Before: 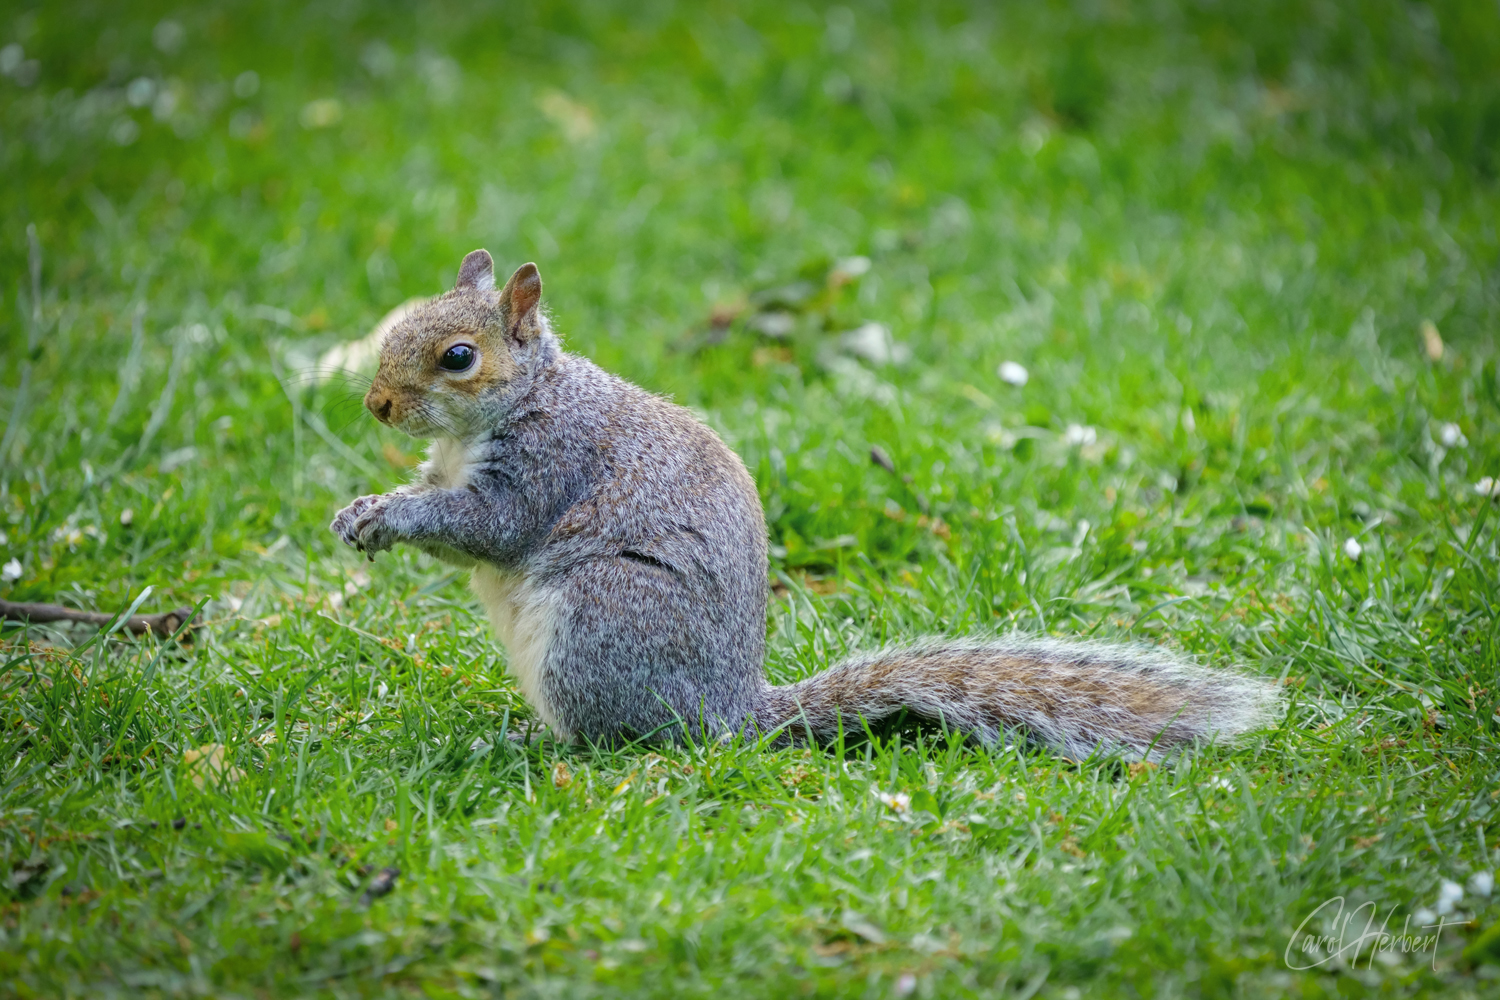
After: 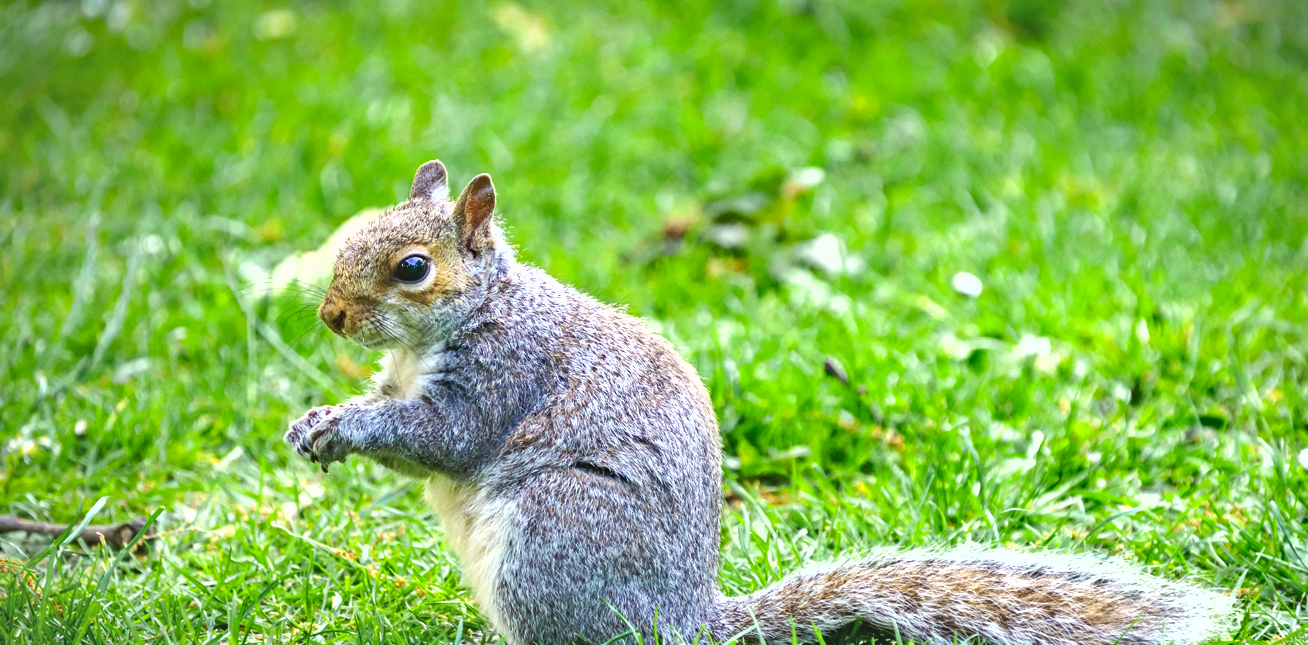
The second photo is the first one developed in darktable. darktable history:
exposure: black level correction -0.005, exposure 1.007 EV, compensate highlight preservation false
haze removal: adaptive false
local contrast: mode bilateral grid, contrast 100, coarseness 99, detail 94%, midtone range 0.2
crop: left 3.116%, top 8.903%, right 9.661%, bottom 26.545%
shadows and highlights: soften with gaussian
